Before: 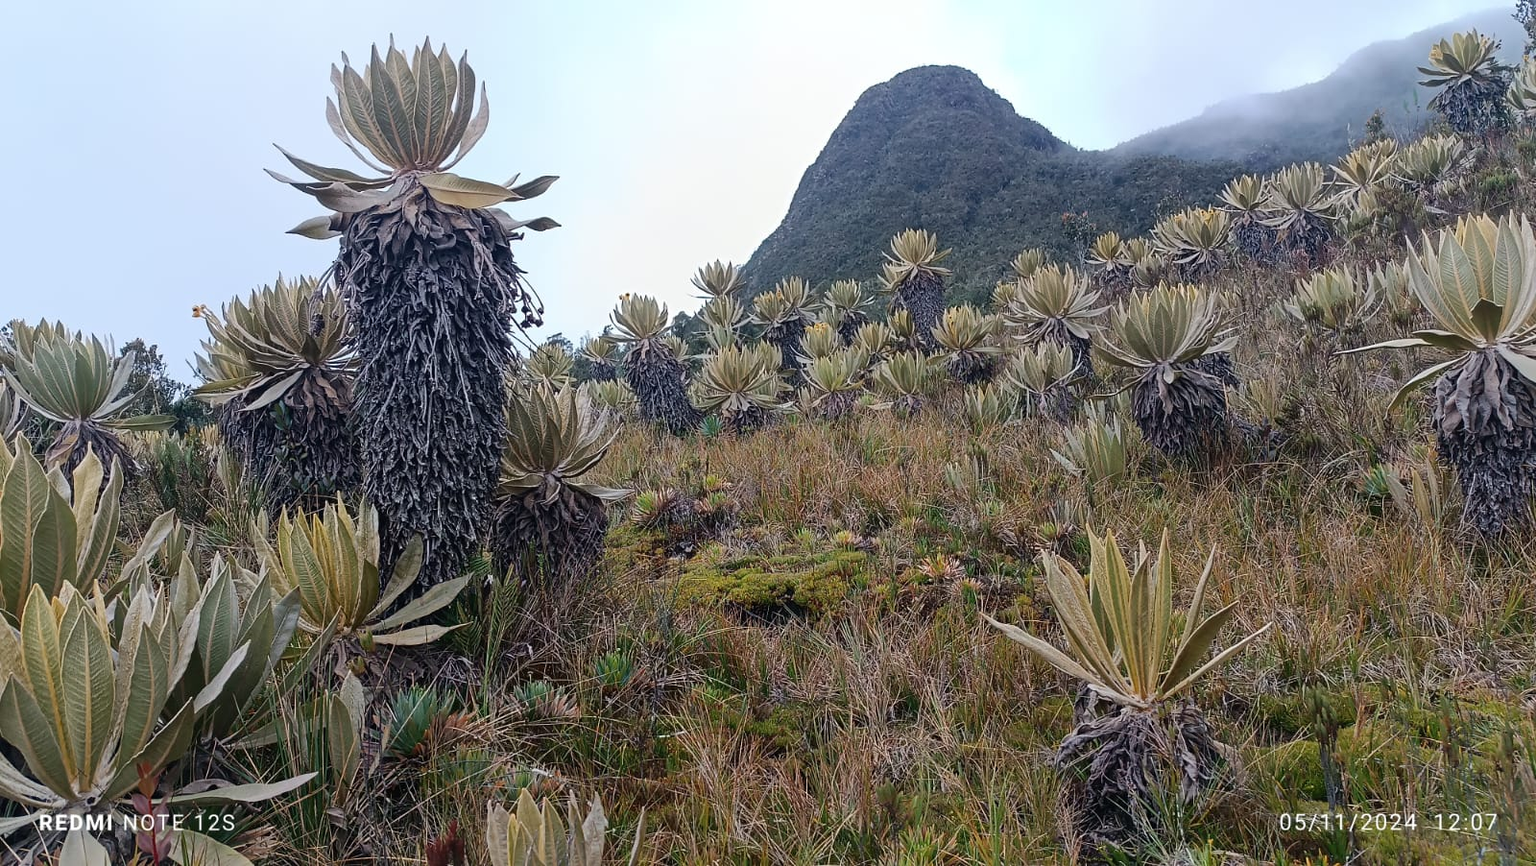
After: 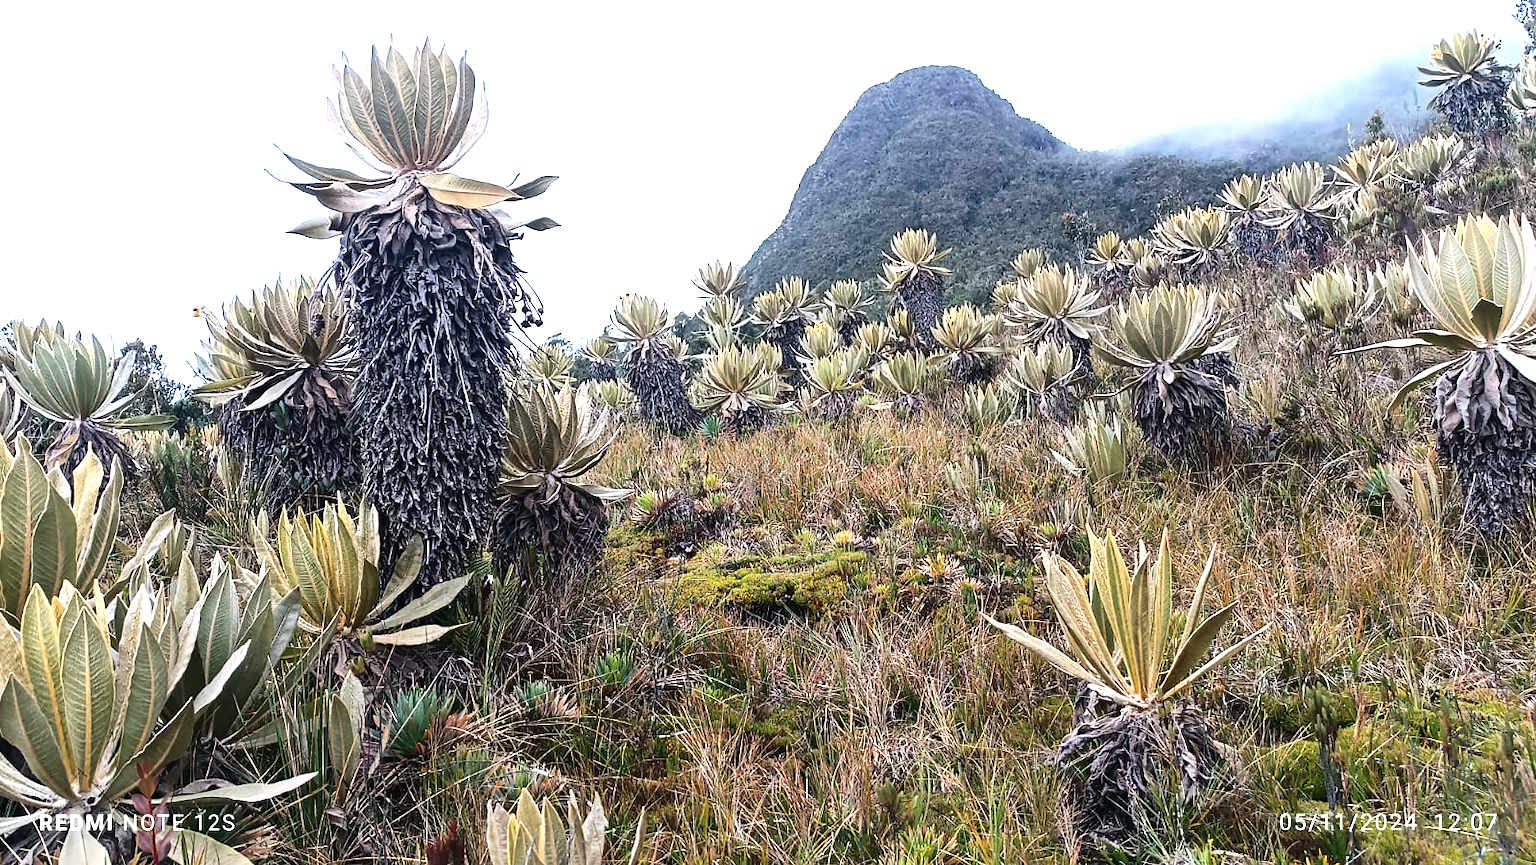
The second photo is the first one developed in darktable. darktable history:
tone equalizer: -8 EV -0.75 EV, -7 EV -0.7 EV, -6 EV -0.6 EV, -5 EV -0.4 EV, -3 EV 0.4 EV, -2 EV 0.6 EV, -1 EV 0.7 EV, +0 EV 0.75 EV, edges refinement/feathering 500, mask exposure compensation -1.57 EV, preserve details no
exposure: black level correction 0, exposure 0.7 EV, compensate exposure bias true, compensate highlight preservation false
